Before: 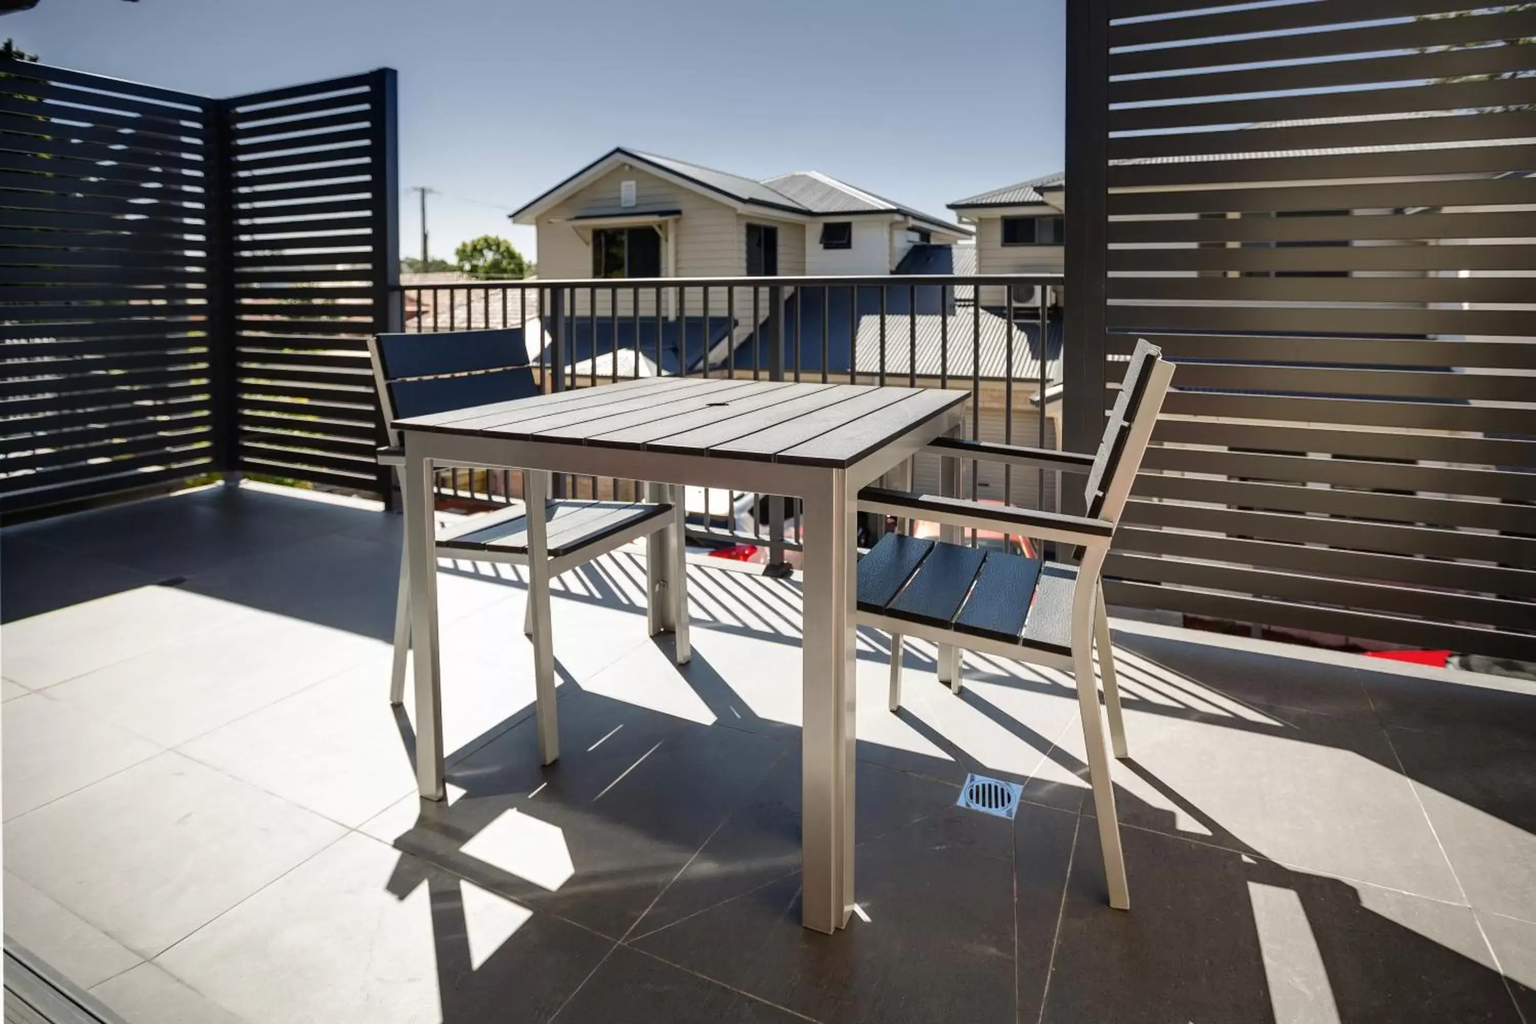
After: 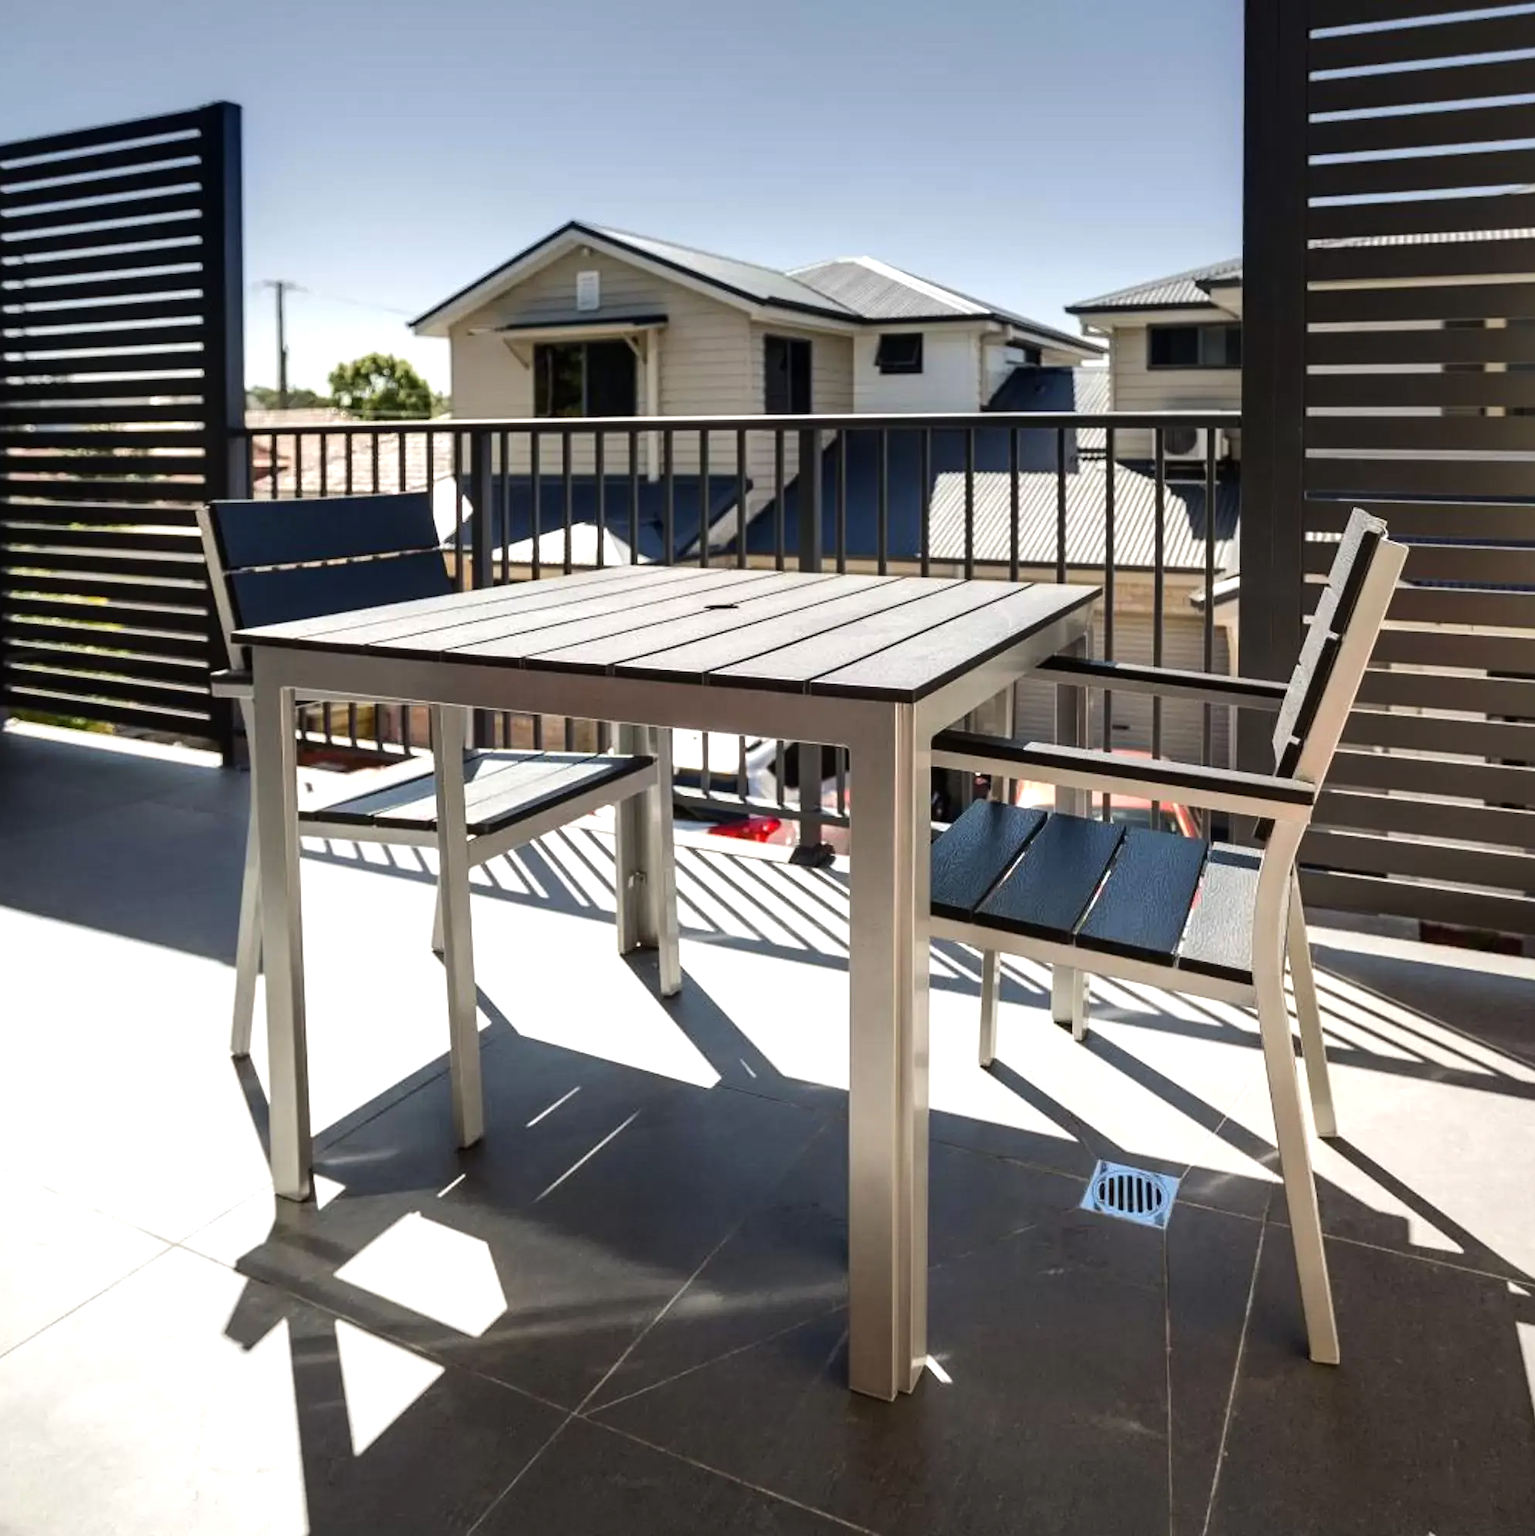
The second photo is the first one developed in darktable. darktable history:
crop: left 15.419%, right 17.914%
tone equalizer: -8 EV -0.417 EV, -7 EV -0.389 EV, -6 EV -0.333 EV, -5 EV -0.222 EV, -3 EV 0.222 EV, -2 EV 0.333 EV, -1 EV 0.389 EV, +0 EV 0.417 EV, edges refinement/feathering 500, mask exposure compensation -1.57 EV, preserve details no
